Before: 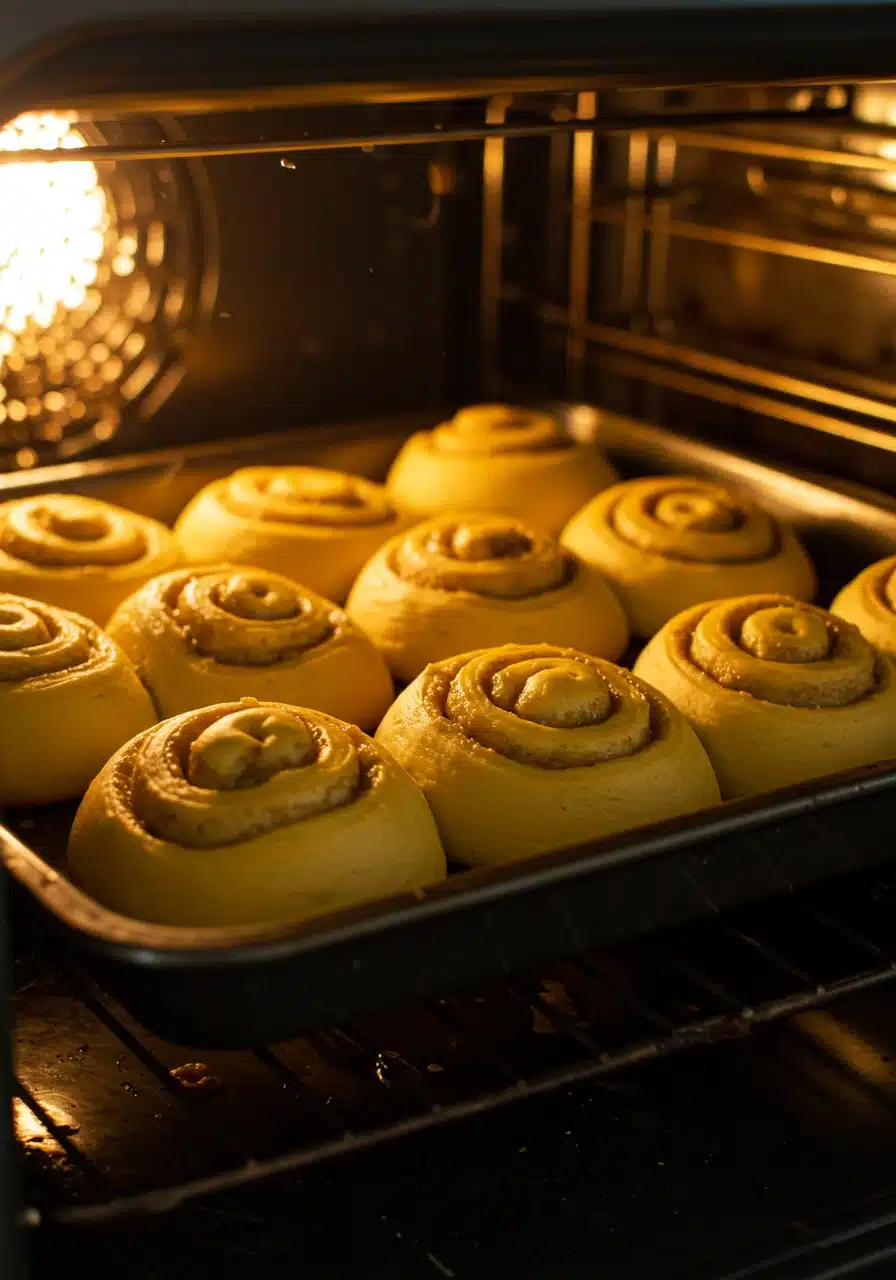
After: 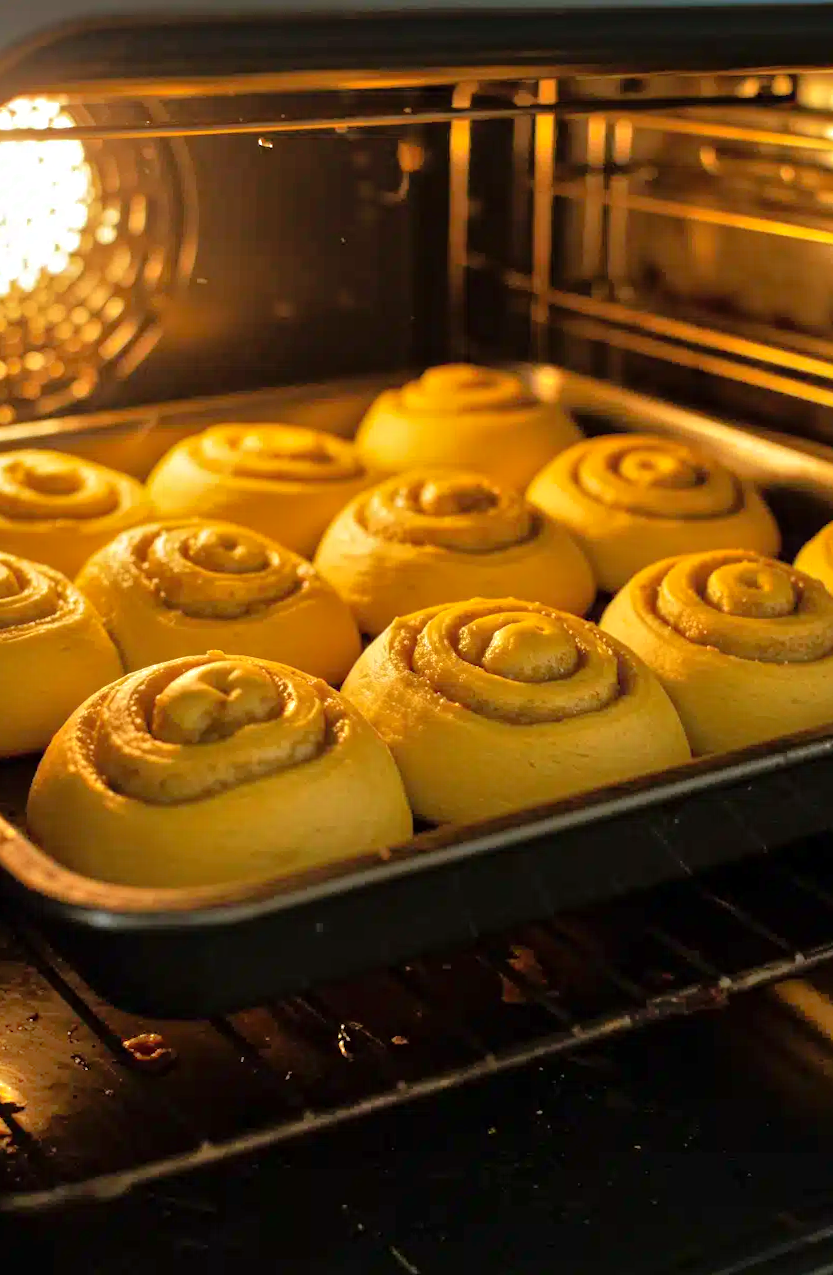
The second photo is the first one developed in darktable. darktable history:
rotate and perspective: rotation 0.215°, lens shift (vertical) -0.139, crop left 0.069, crop right 0.939, crop top 0.002, crop bottom 0.996
shadows and highlights: on, module defaults
tone equalizer: -7 EV 0.15 EV, -6 EV 0.6 EV, -5 EV 1.15 EV, -4 EV 1.33 EV, -3 EV 1.15 EV, -2 EV 0.6 EV, -1 EV 0.15 EV, mask exposure compensation -0.5 EV
